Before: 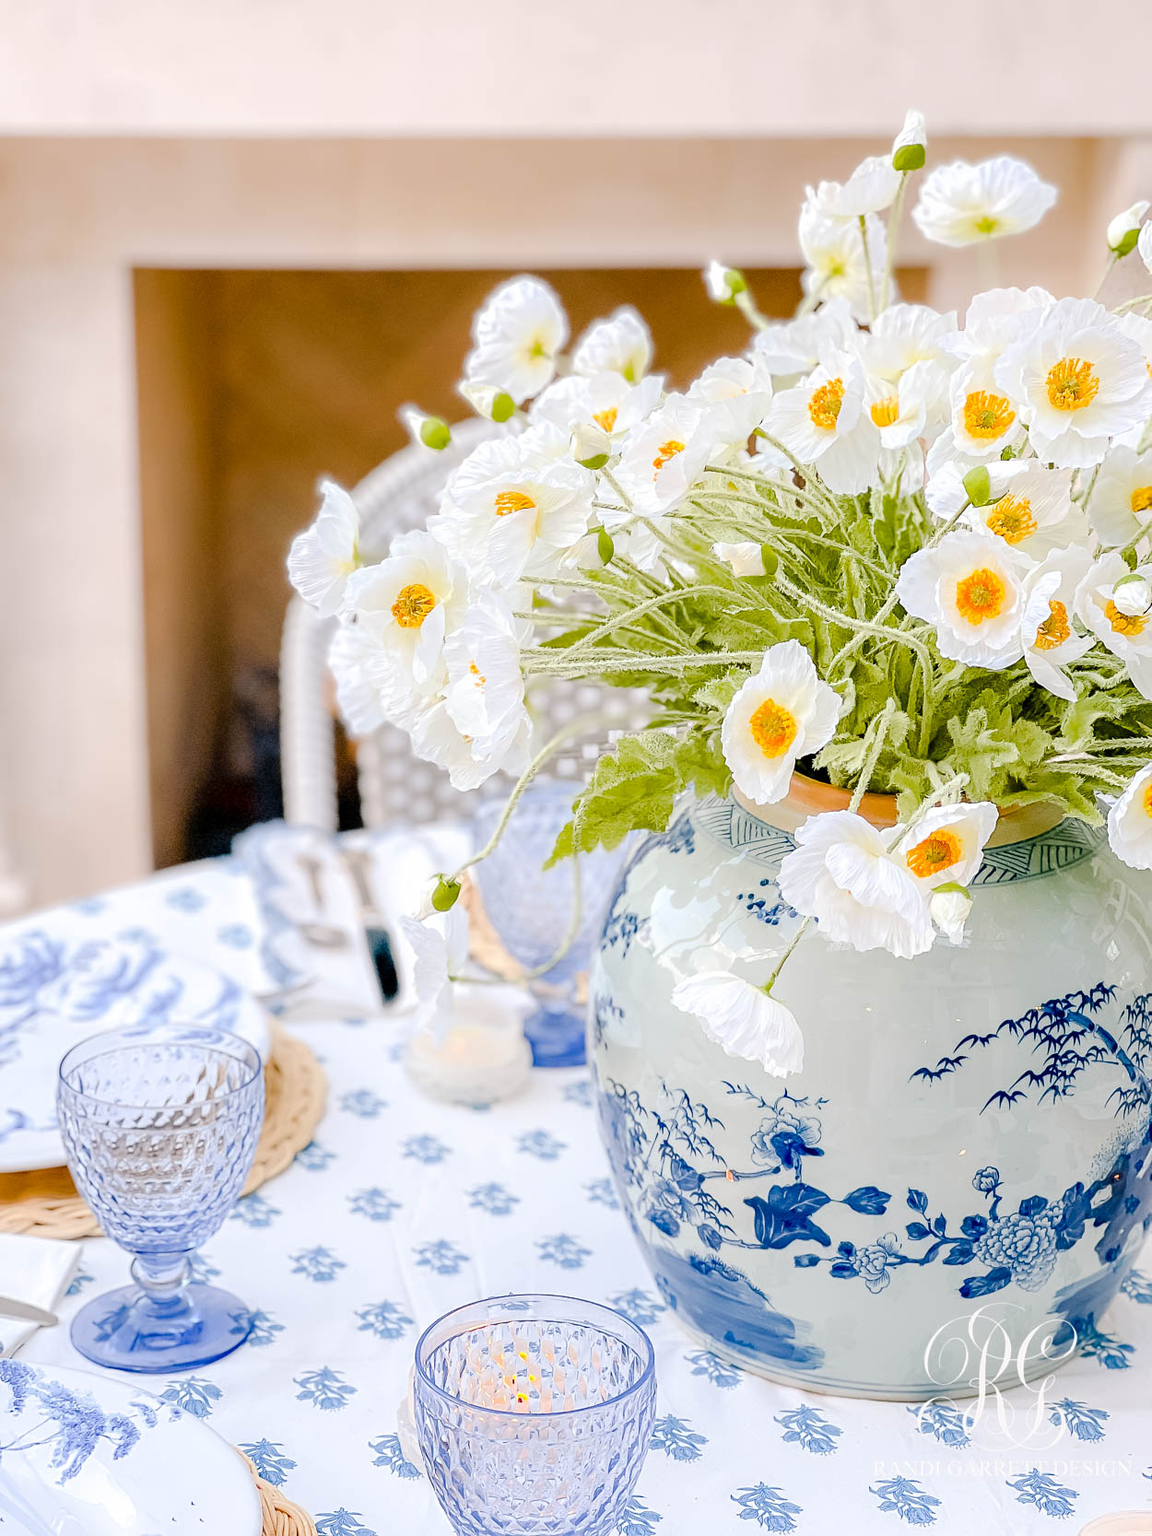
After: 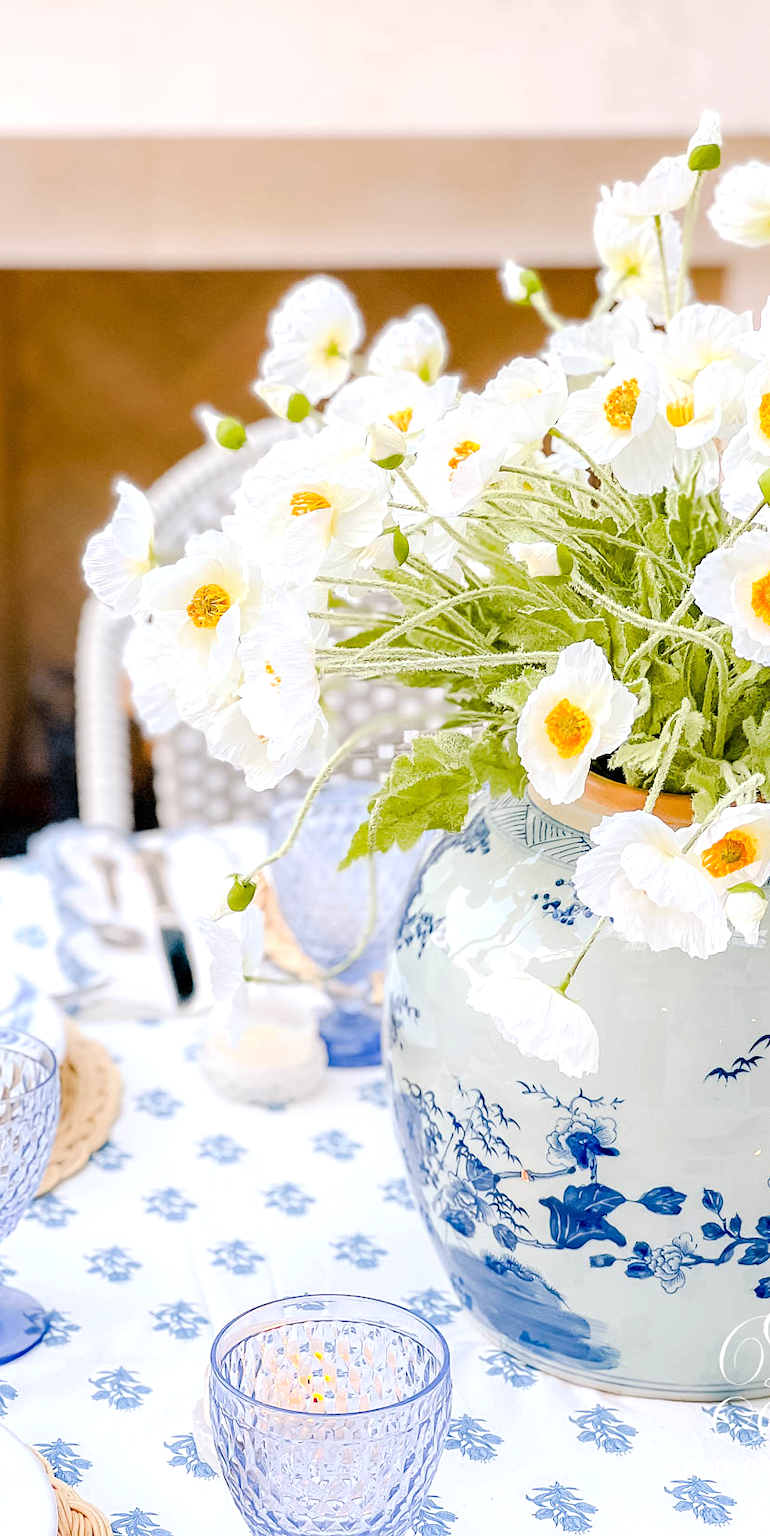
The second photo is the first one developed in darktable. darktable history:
exposure: exposure 0.208 EV, compensate highlight preservation false
crop and rotate: left 17.768%, right 15.347%
